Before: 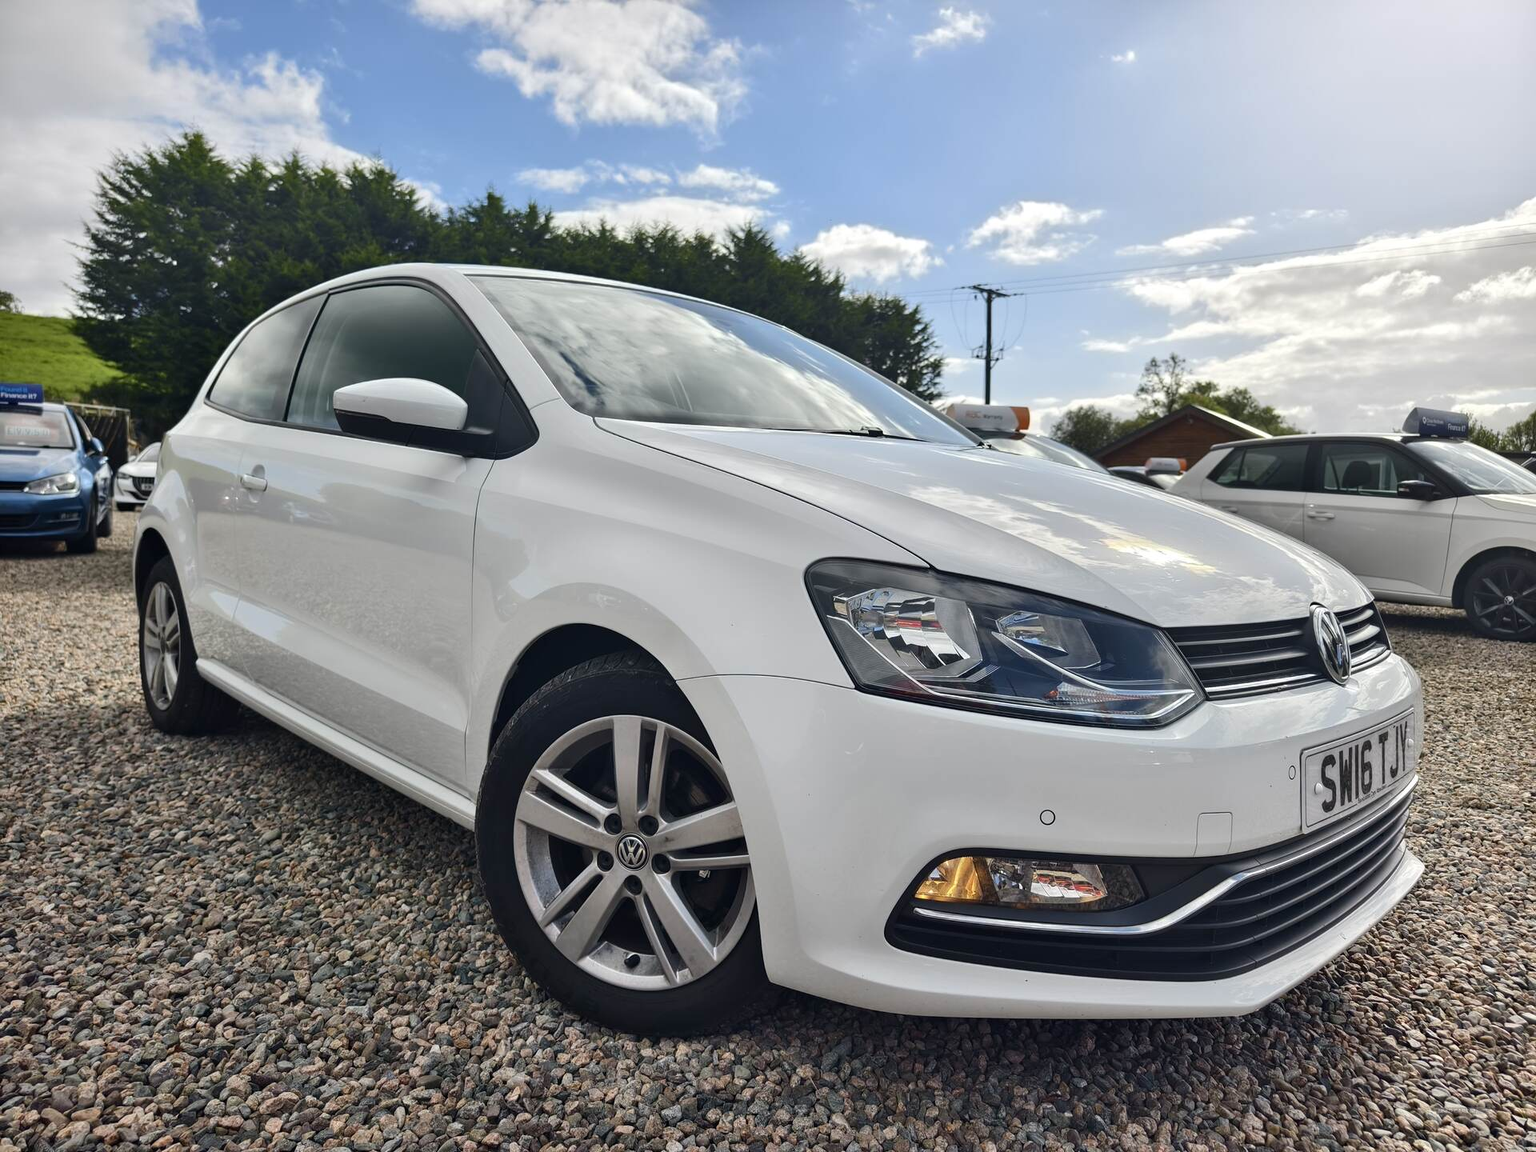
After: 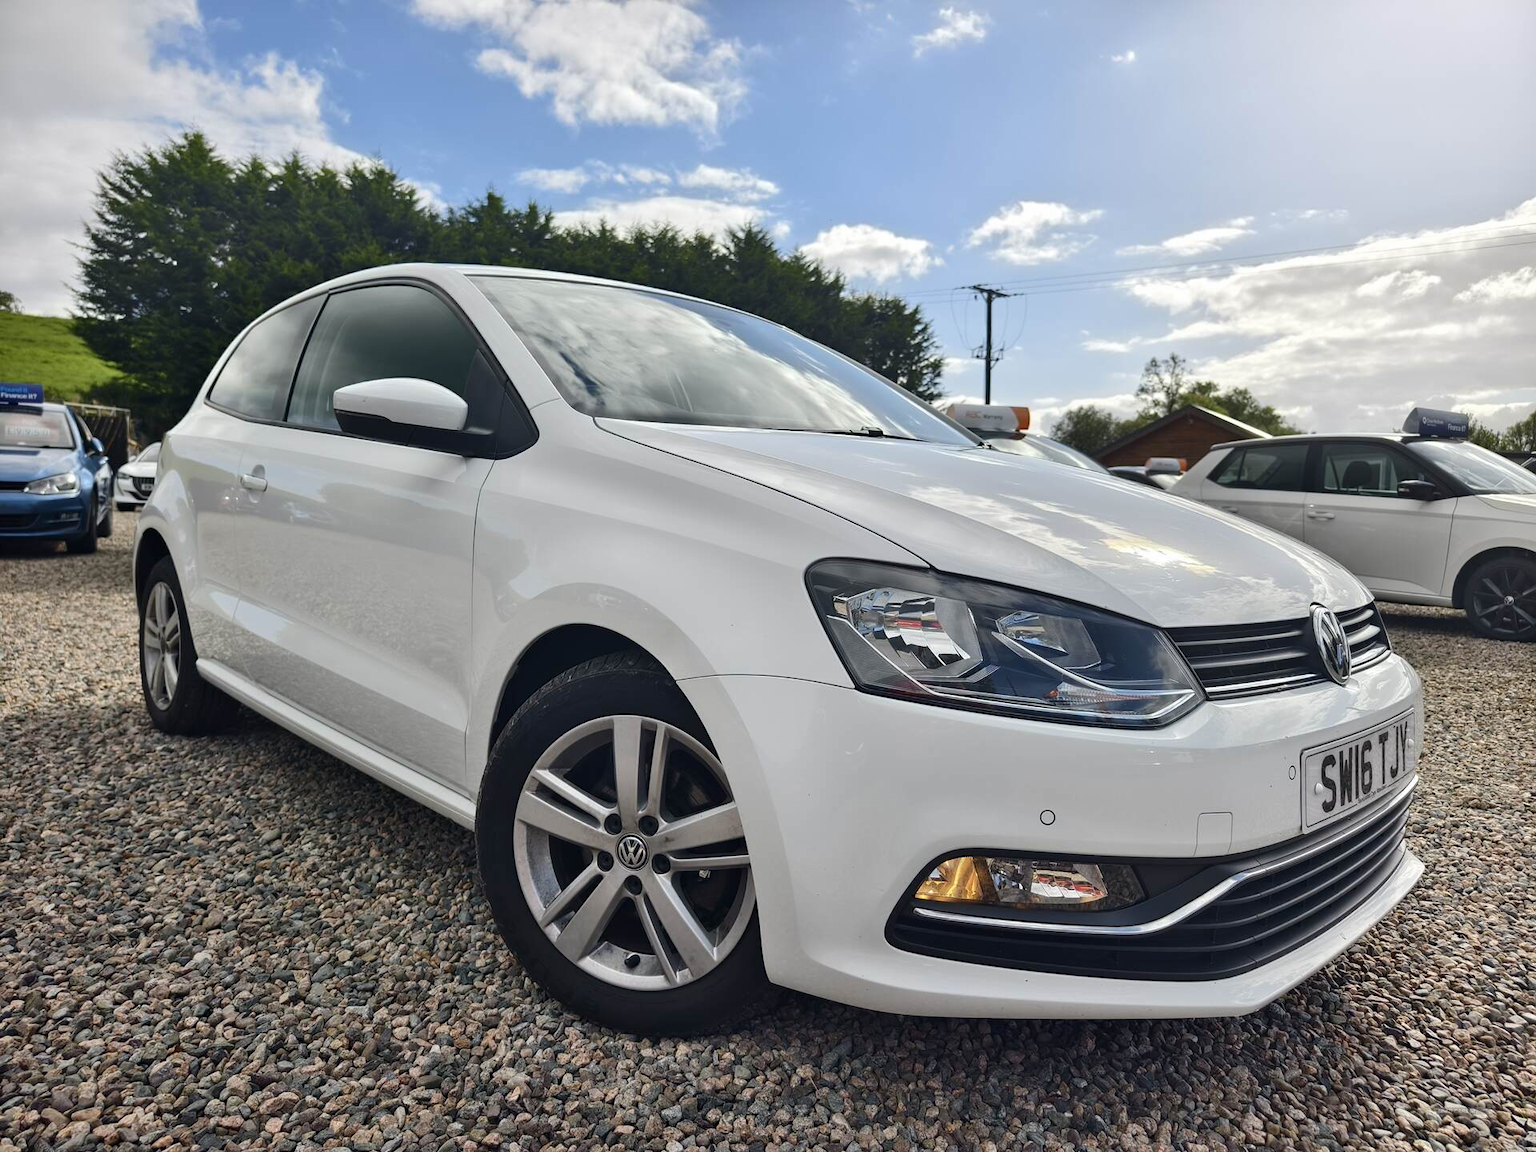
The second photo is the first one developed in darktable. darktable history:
exposure: exposure -0.012 EV, compensate highlight preservation false
